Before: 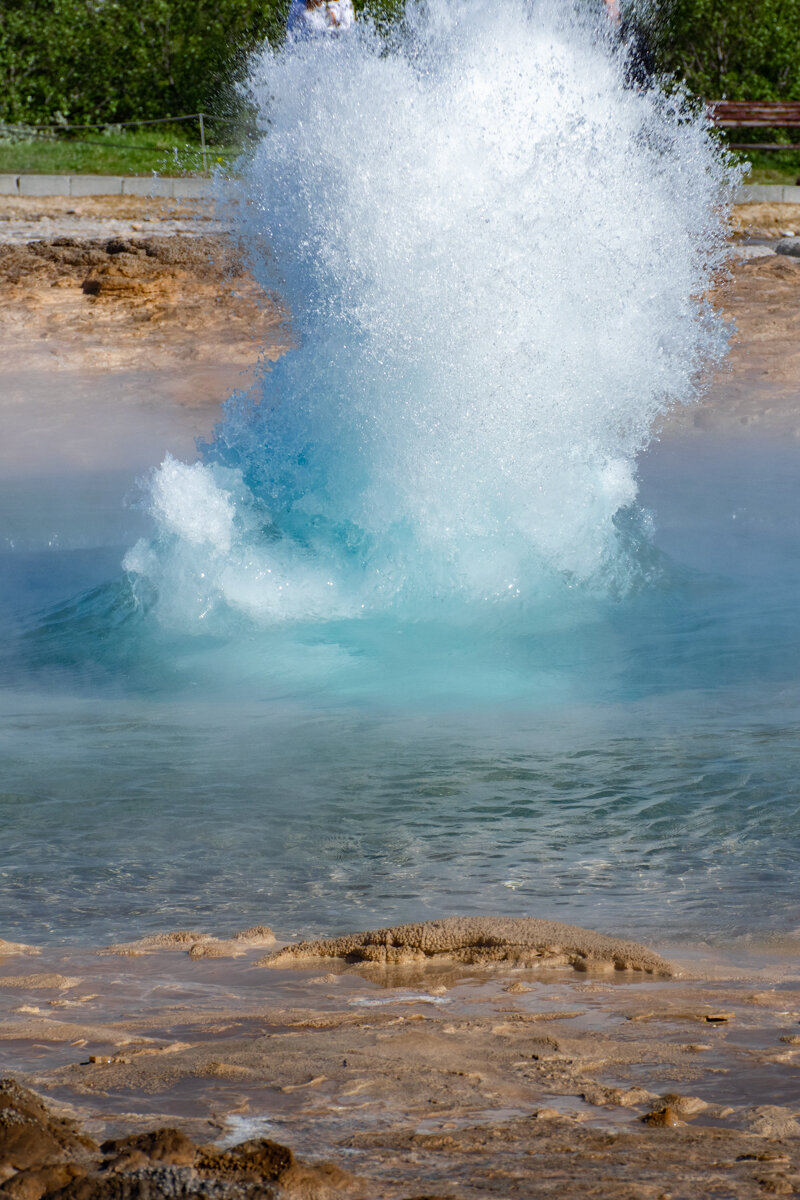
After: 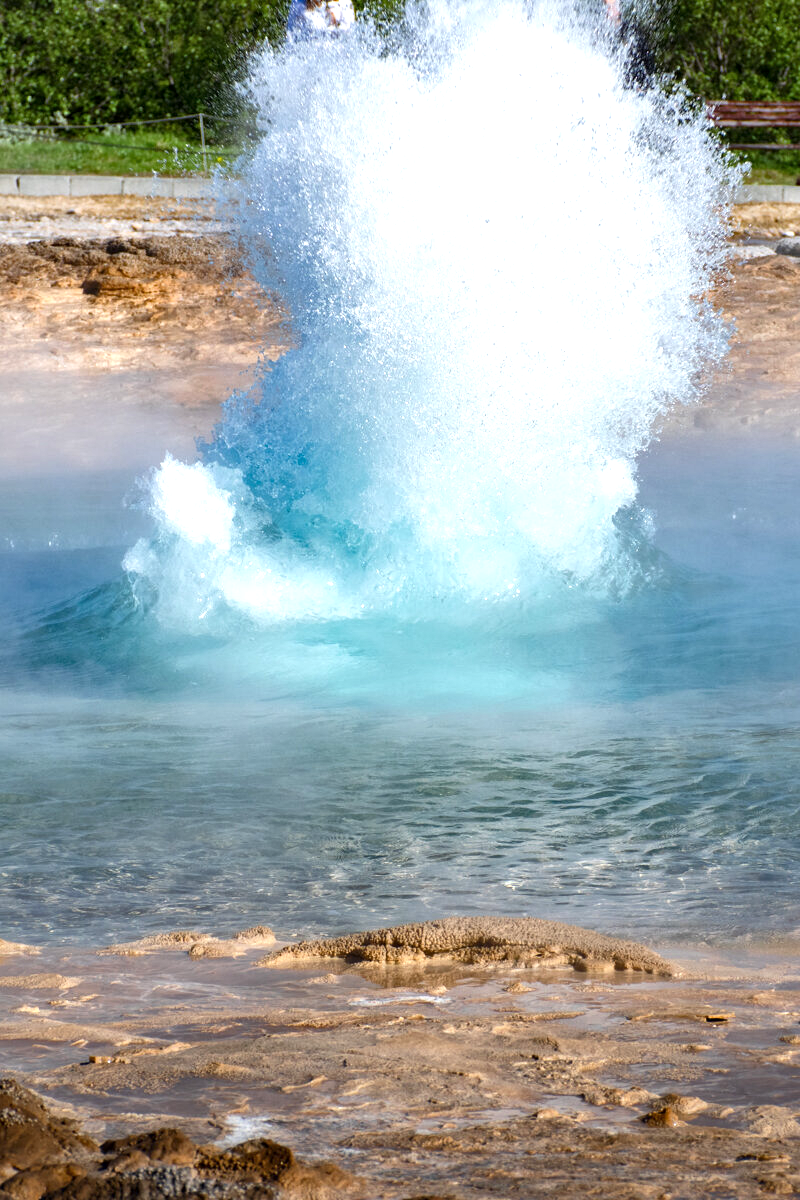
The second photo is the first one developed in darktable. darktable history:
local contrast: mode bilateral grid, contrast 20, coarseness 50, detail 132%, midtone range 0.2
exposure: black level correction 0, exposure 0.68 EV, compensate exposure bias true, compensate highlight preservation false
